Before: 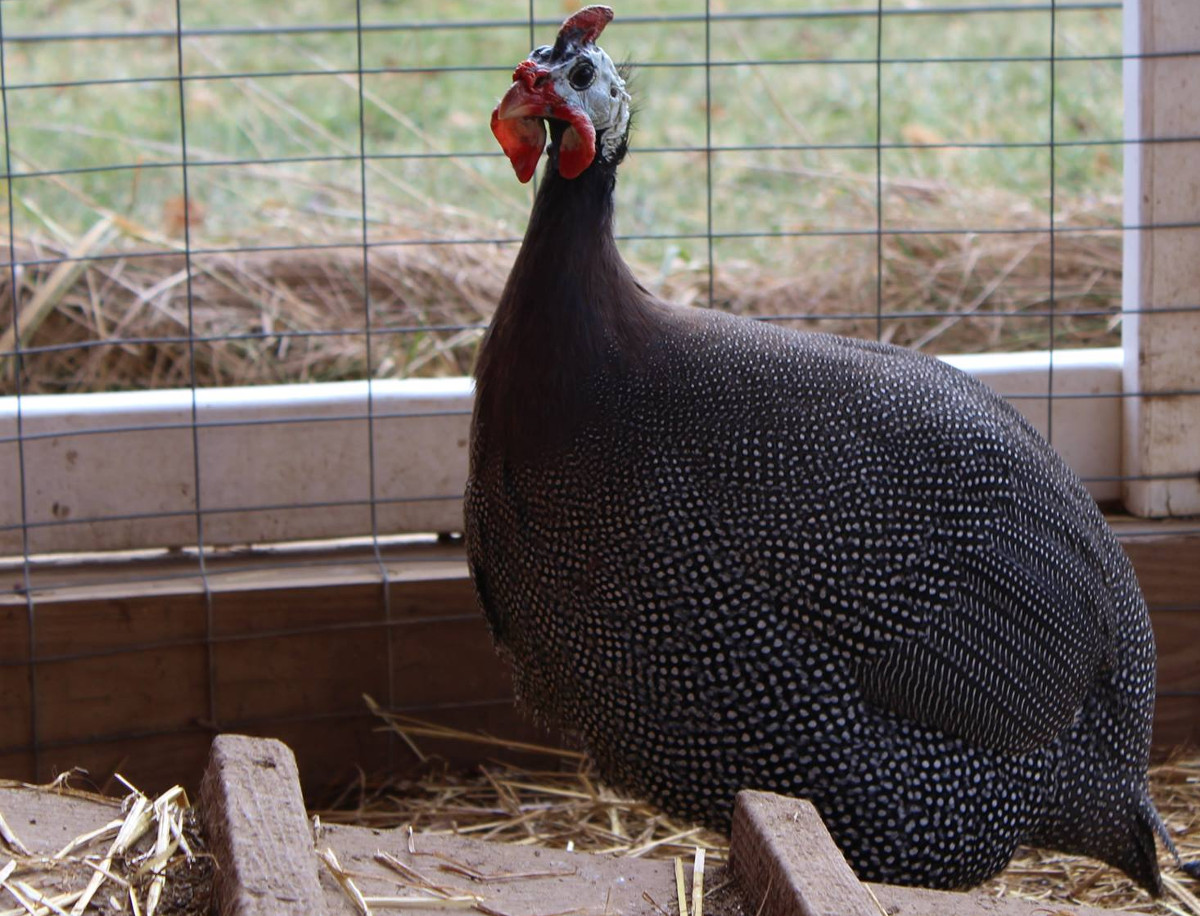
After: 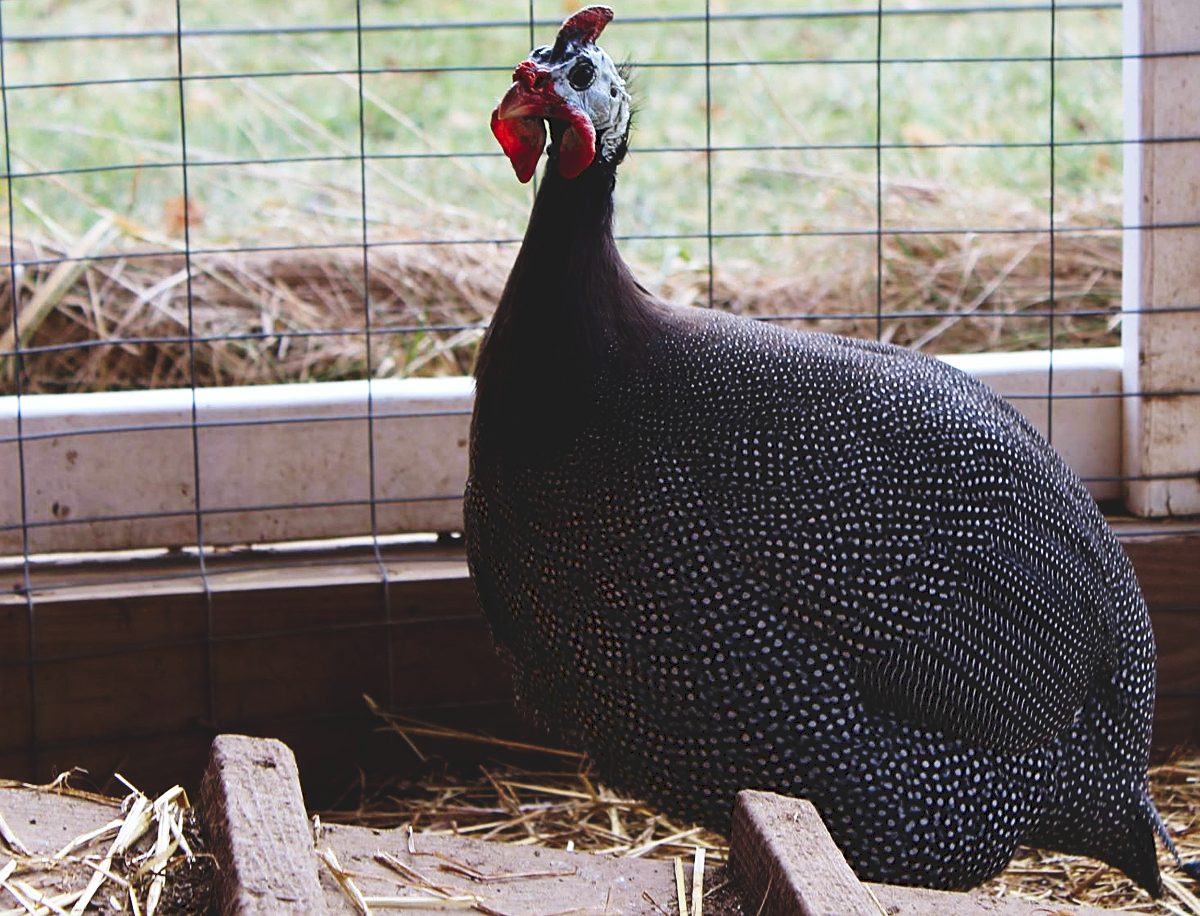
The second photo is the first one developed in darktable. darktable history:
tone curve: curves: ch0 [(0, 0) (0.003, 0.108) (0.011, 0.108) (0.025, 0.108) (0.044, 0.113) (0.069, 0.113) (0.1, 0.121) (0.136, 0.136) (0.177, 0.16) (0.224, 0.192) (0.277, 0.246) (0.335, 0.324) (0.399, 0.419) (0.468, 0.518) (0.543, 0.622) (0.623, 0.721) (0.709, 0.815) (0.801, 0.893) (0.898, 0.949) (1, 1)], preserve colors none
white balance: red 0.982, blue 1.018
sharpen: on, module defaults
